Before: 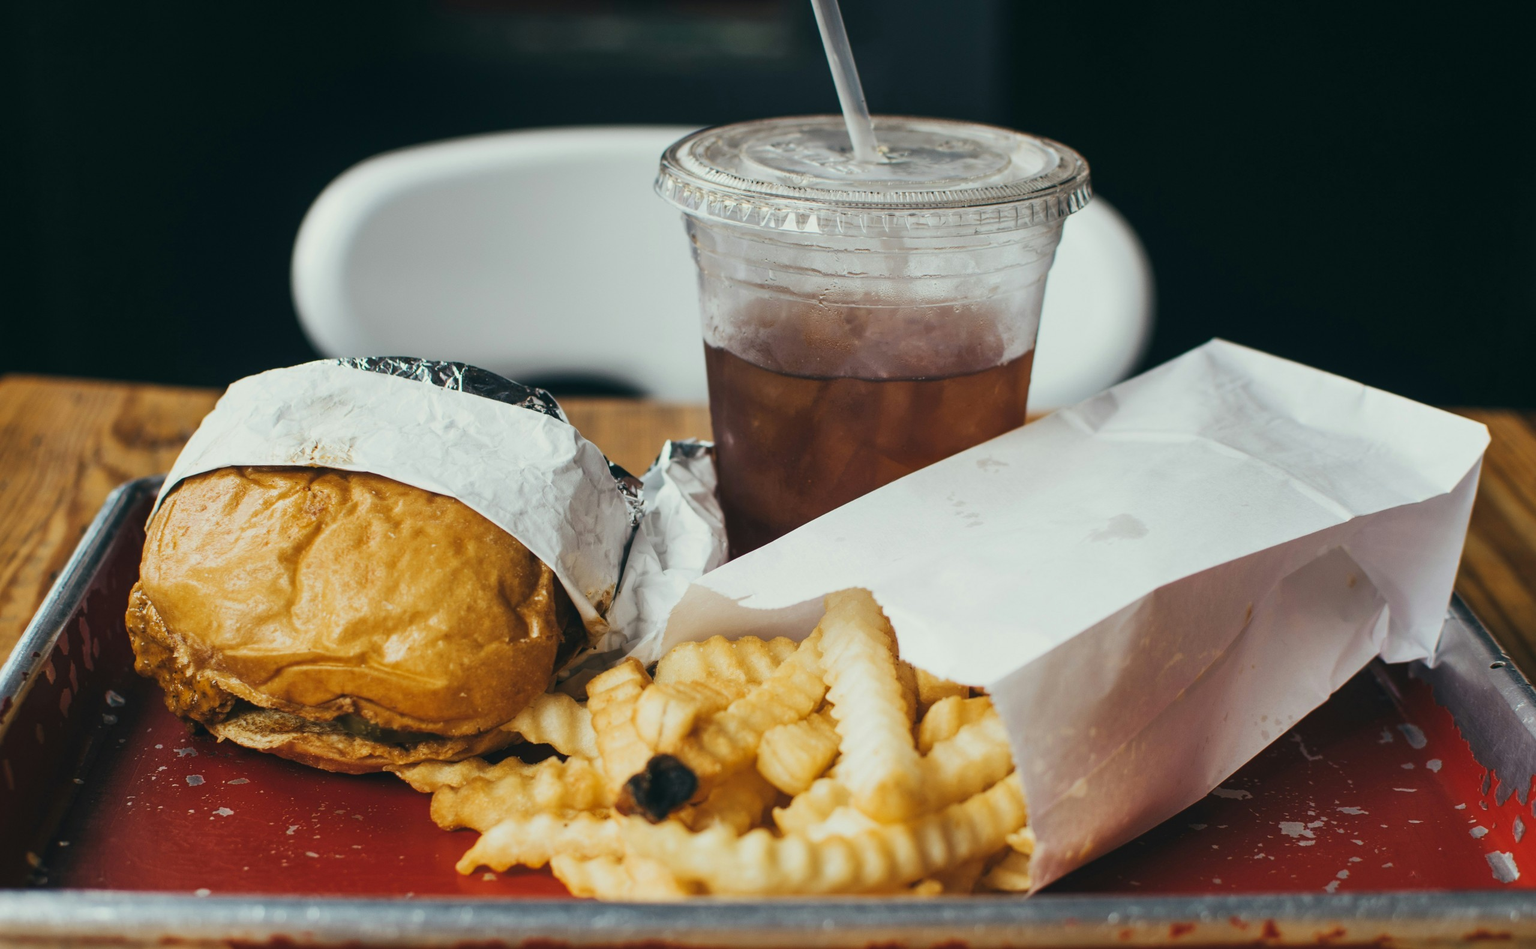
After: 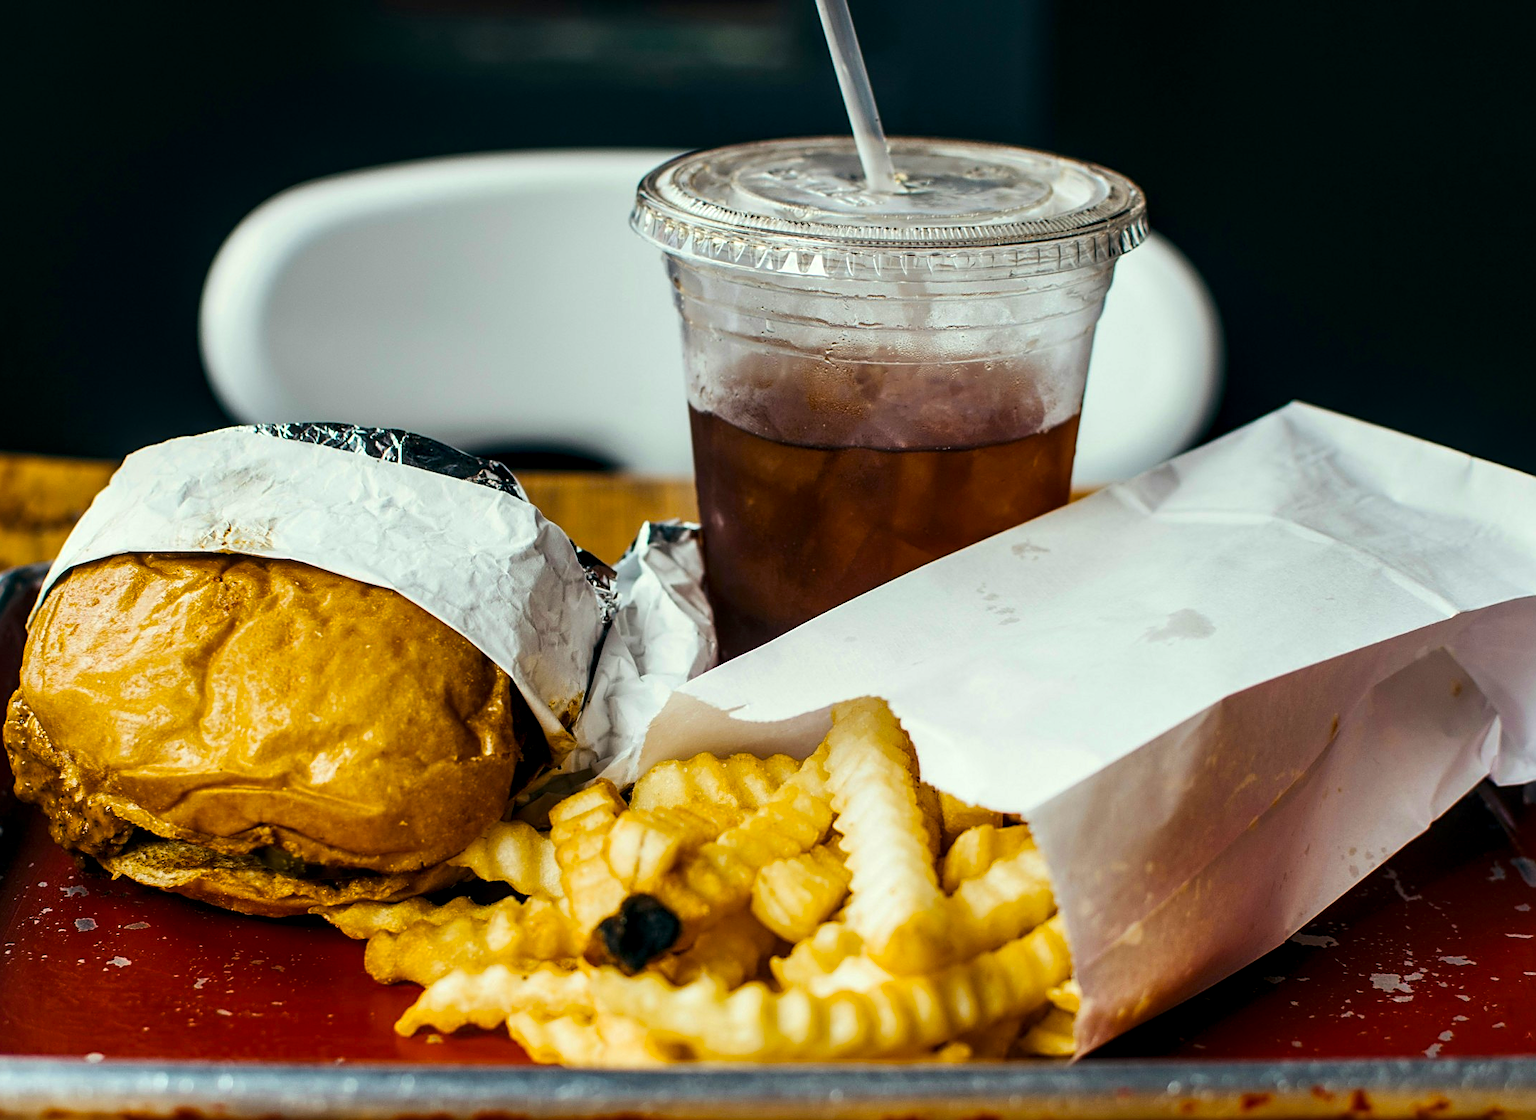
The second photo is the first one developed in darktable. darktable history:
local contrast: detail 135%, midtone range 0.75
color balance rgb: linear chroma grading › global chroma 50%, perceptual saturation grading › global saturation 2.34%, global vibrance 6.64%, contrast 12.71%, saturation formula JzAzBz (2021)
crop: left 8.026%, right 7.374%
exposure: exposure -0.21 EV, compensate highlight preservation false
sharpen: on, module defaults
